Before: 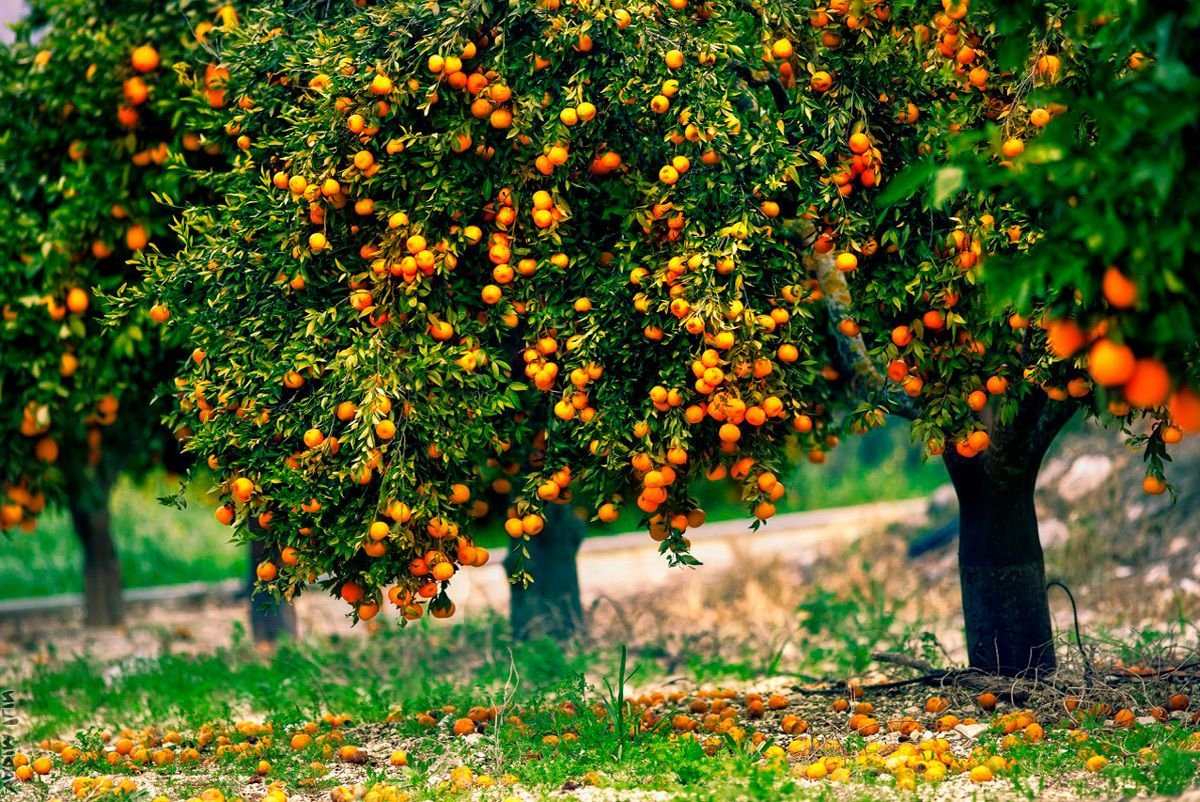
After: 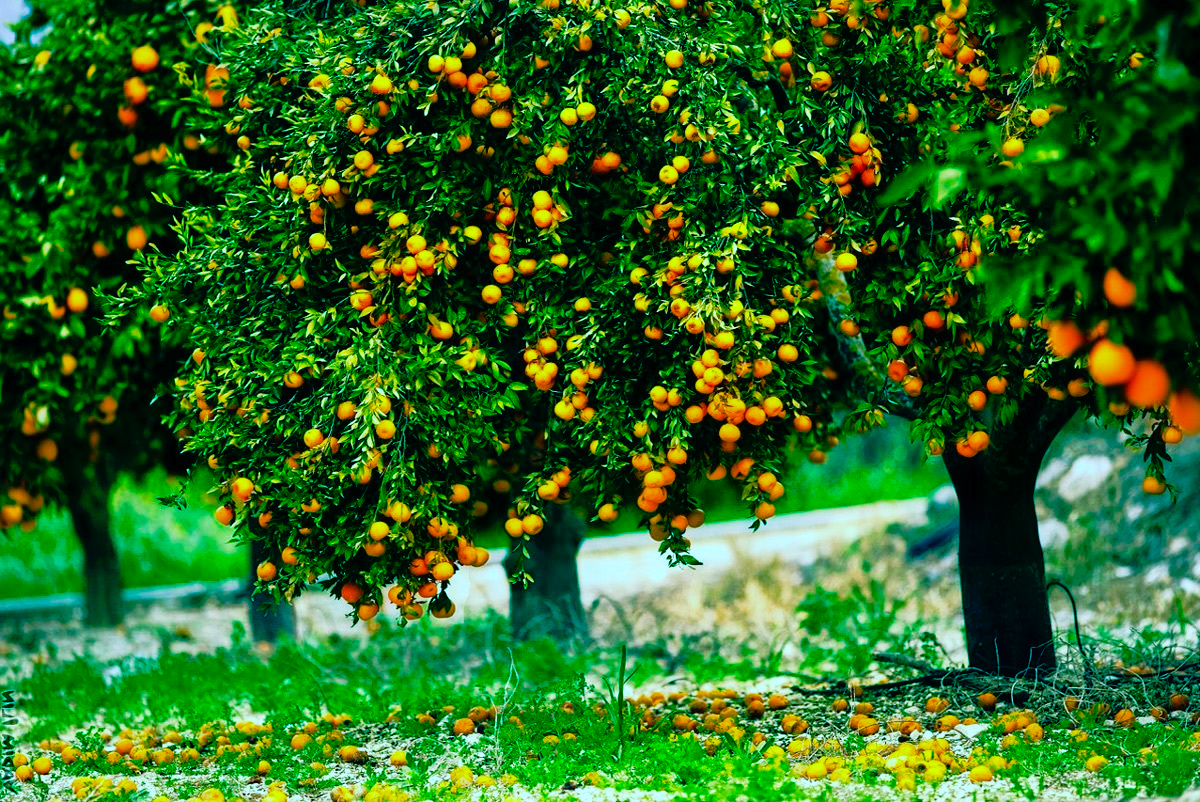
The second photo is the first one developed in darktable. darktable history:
white balance: red 0.931, blue 1.11
color balance rgb: shadows lift › chroma 11.71%, shadows lift › hue 133.46°, power › chroma 2.15%, power › hue 166.83°, highlights gain › chroma 4%, highlights gain › hue 200.2°, perceptual saturation grading › global saturation 18.05%
tone curve: curves: ch0 [(0, 0) (0.003, 0.007) (0.011, 0.01) (0.025, 0.018) (0.044, 0.028) (0.069, 0.034) (0.1, 0.04) (0.136, 0.051) (0.177, 0.104) (0.224, 0.161) (0.277, 0.234) (0.335, 0.316) (0.399, 0.41) (0.468, 0.487) (0.543, 0.577) (0.623, 0.679) (0.709, 0.769) (0.801, 0.854) (0.898, 0.922) (1, 1)], preserve colors none
